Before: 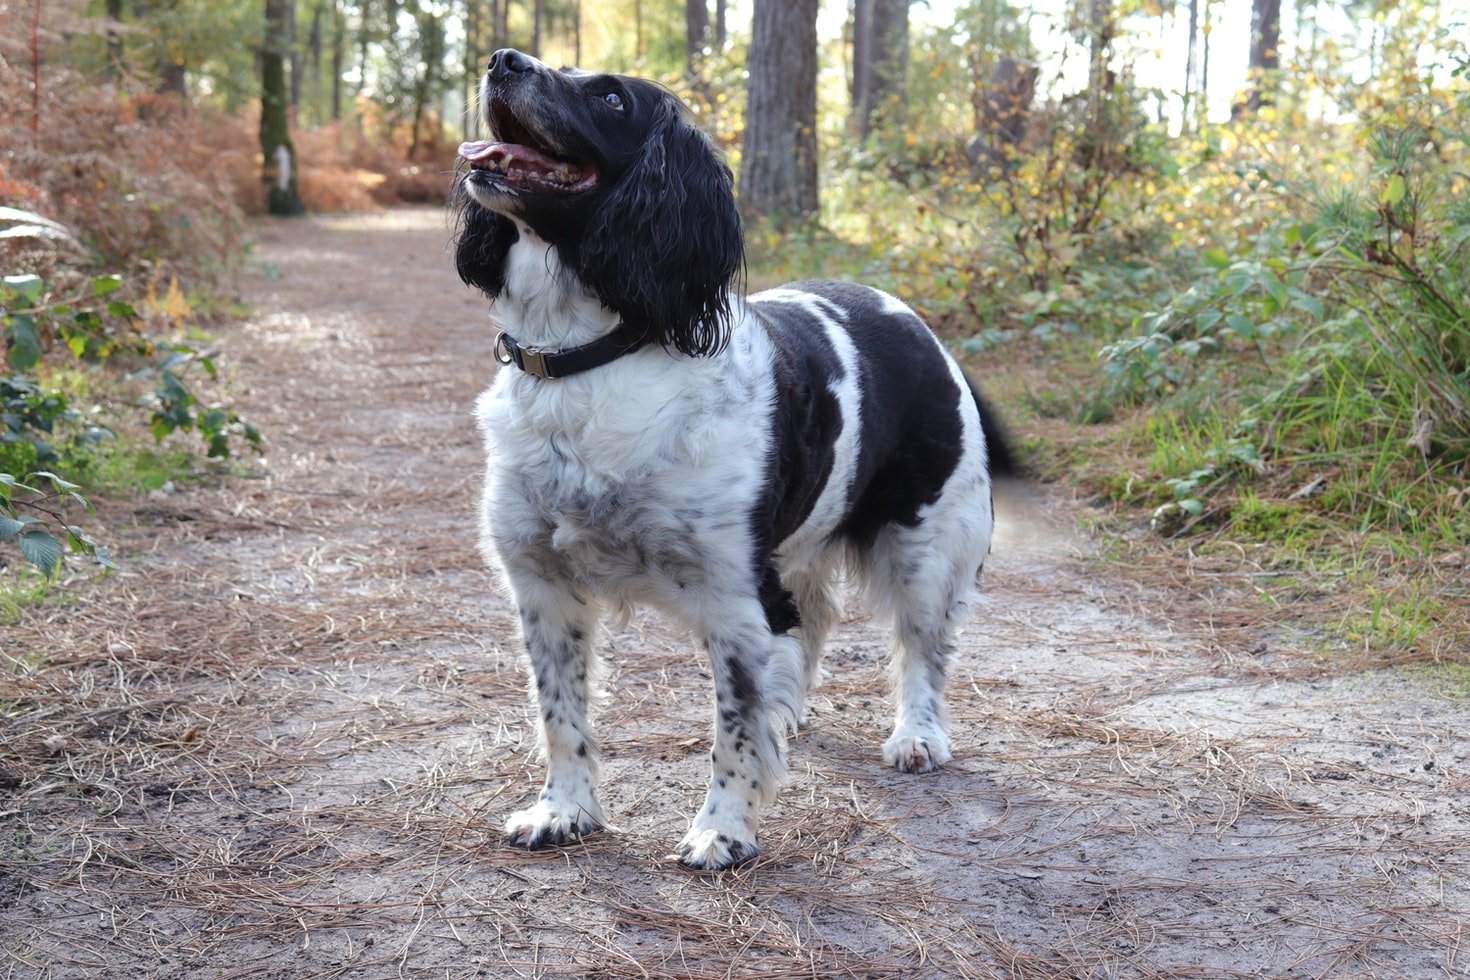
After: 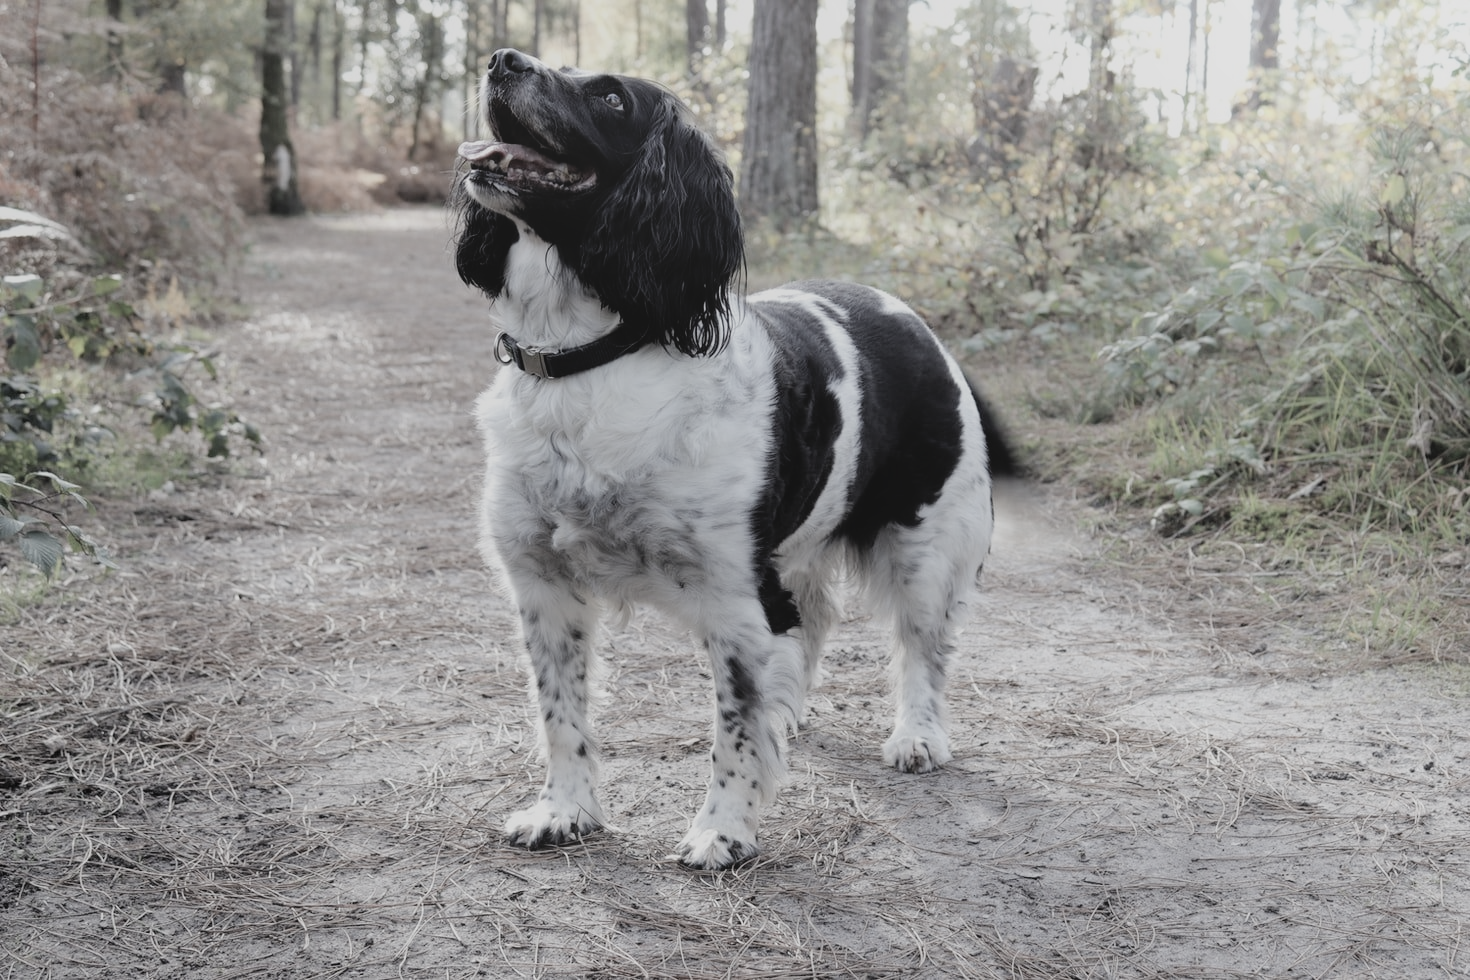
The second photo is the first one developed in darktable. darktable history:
color correction: saturation 0.3
filmic rgb: black relative exposure -7.65 EV, white relative exposure 4.56 EV, hardness 3.61
bloom: size 40%
